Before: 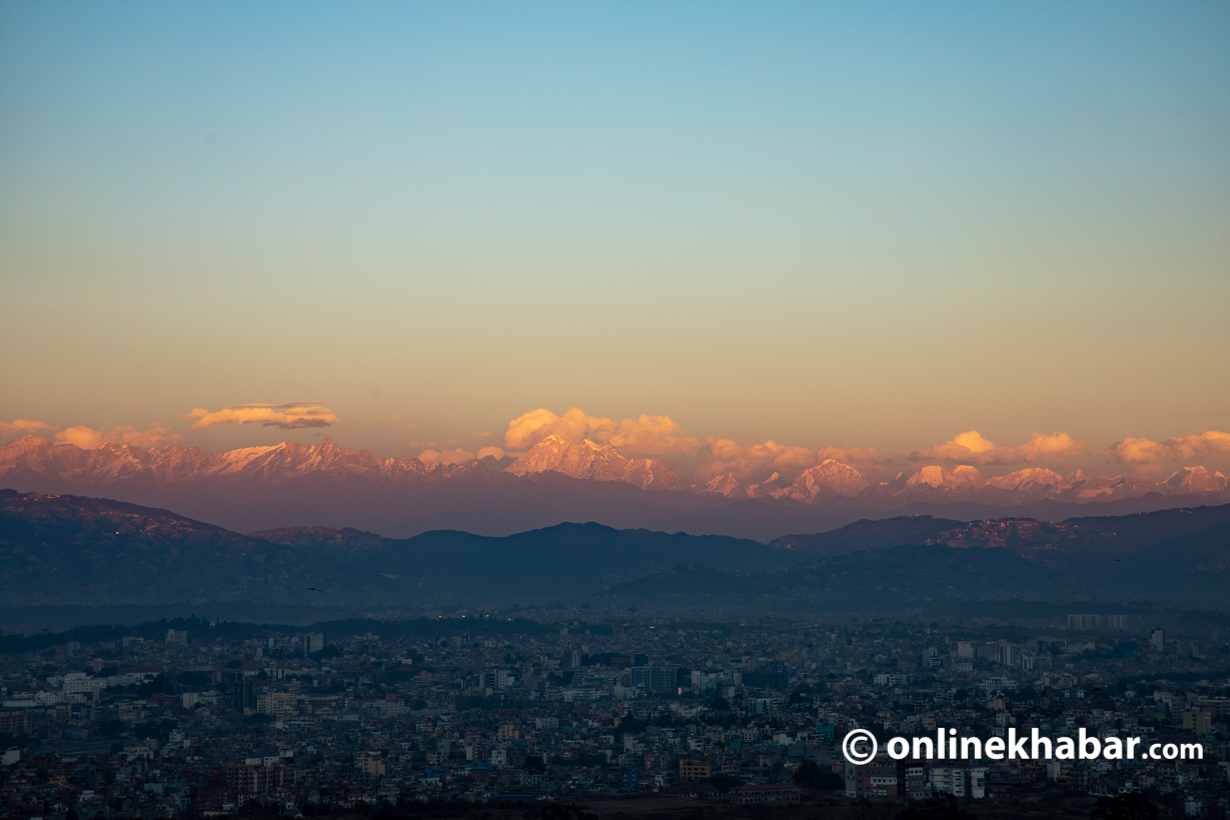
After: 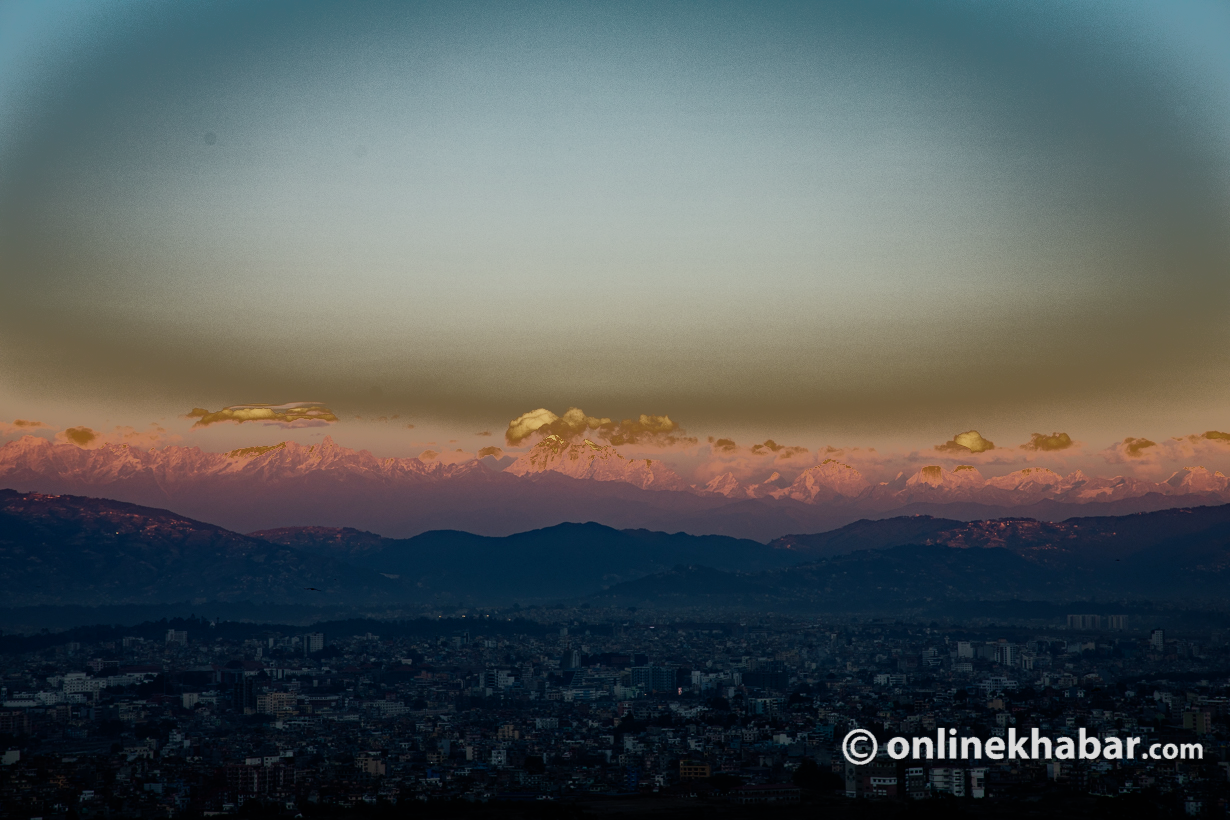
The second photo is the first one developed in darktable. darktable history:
fill light: exposure -0.73 EV, center 0.69, width 2.2
sigmoid: skew -0.2, preserve hue 0%, red attenuation 0.1, red rotation 0.035, green attenuation 0.1, green rotation -0.017, blue attenuation 0.15, blue rotation -0.052, base primaries Rec2020
